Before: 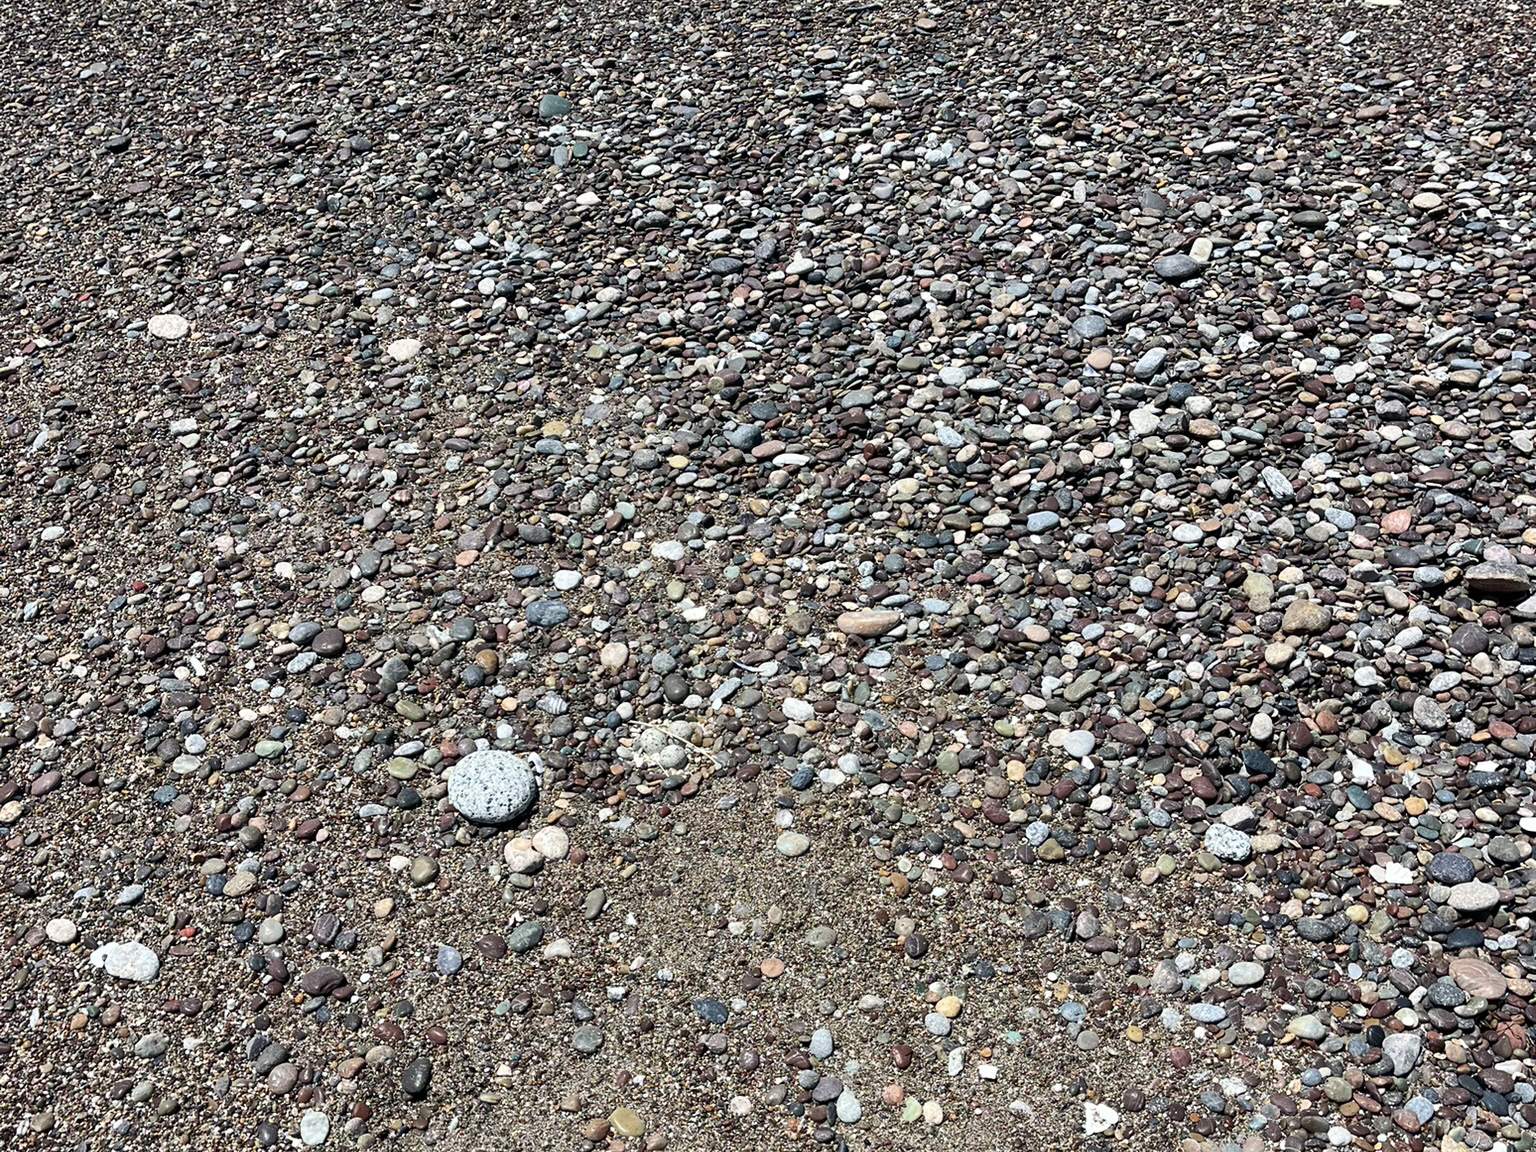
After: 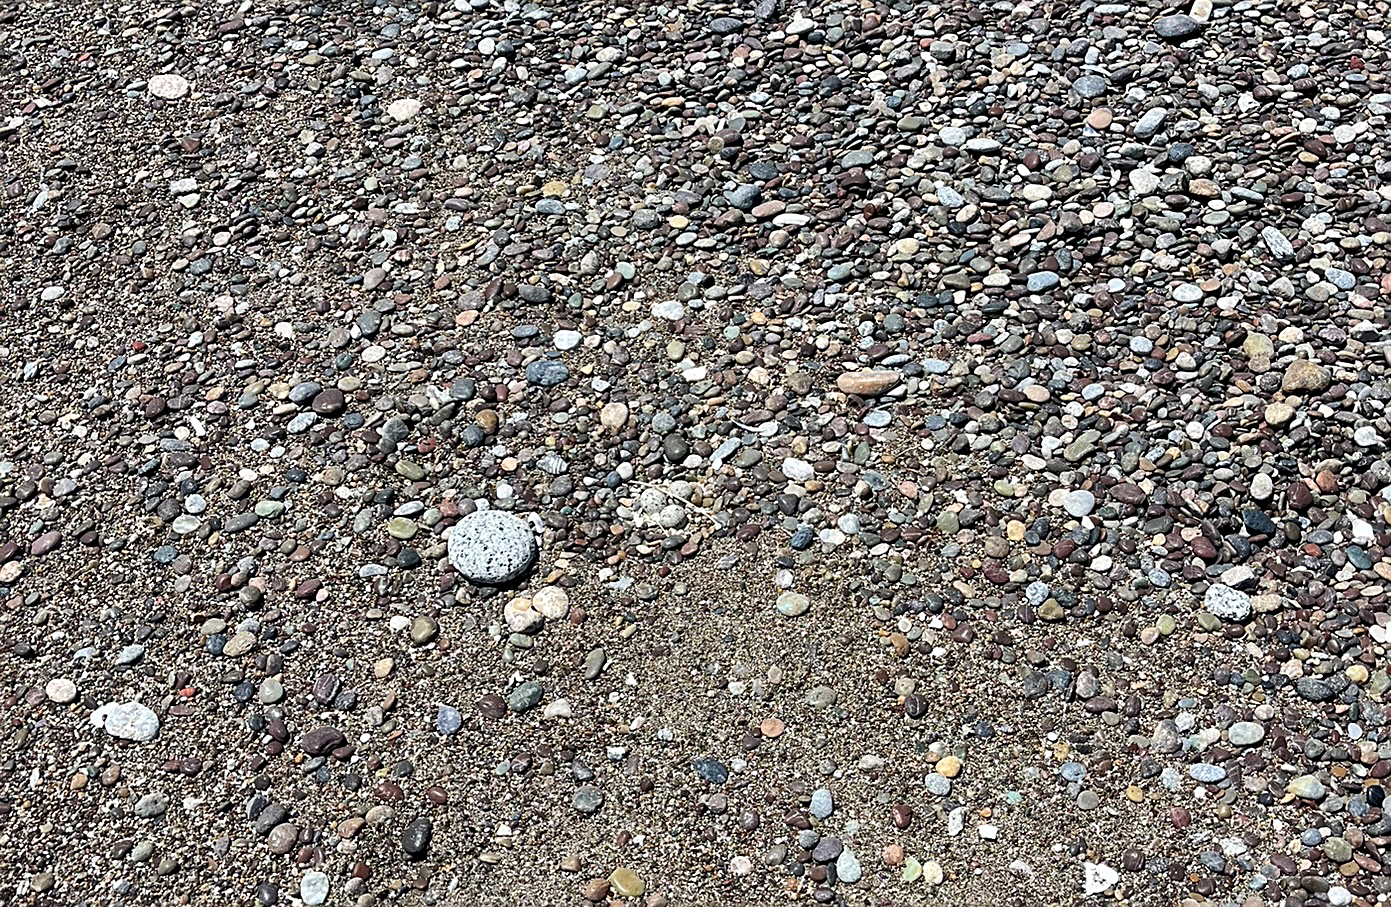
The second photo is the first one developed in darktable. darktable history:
sharpen: on, module defaults
crop: top 20.916%, right 9.437%, bottom 0.316%
haze removal: strength 0.53, distance 0.925, compatibility mode true, adaptive false
